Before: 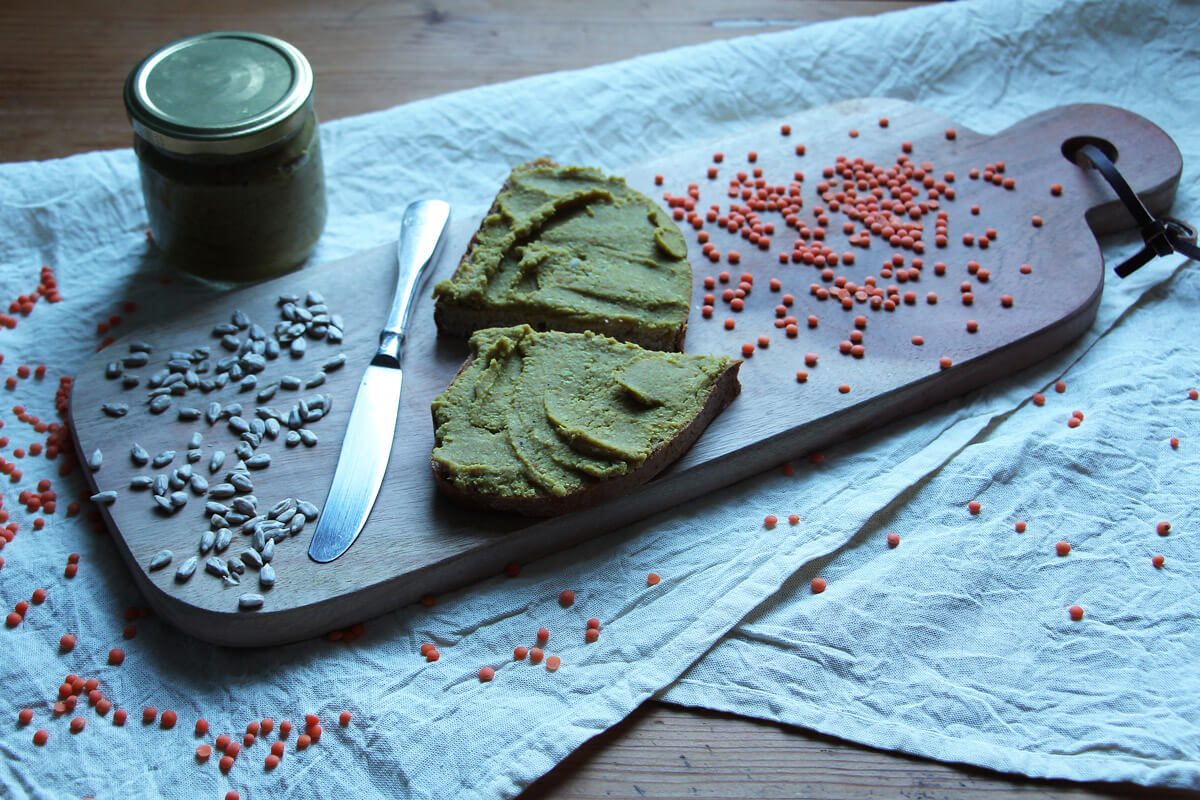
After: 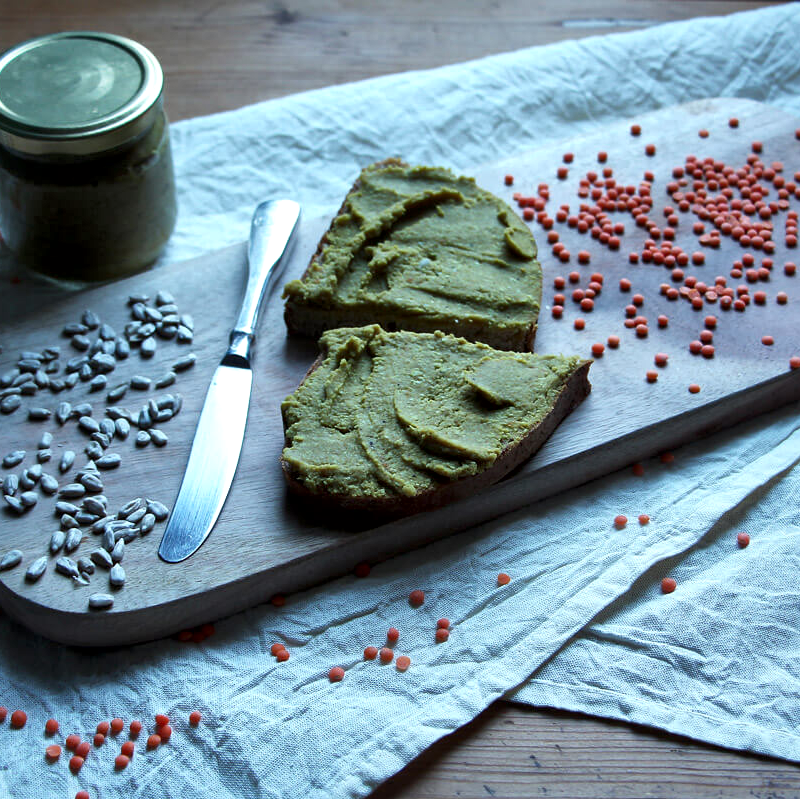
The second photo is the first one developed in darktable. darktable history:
local contrast: mode bilateral grid, contrast 21, coarseness 51, detail 173%, midtone range 0.2
crop and rotate: left 12.548%, right 20.759%
